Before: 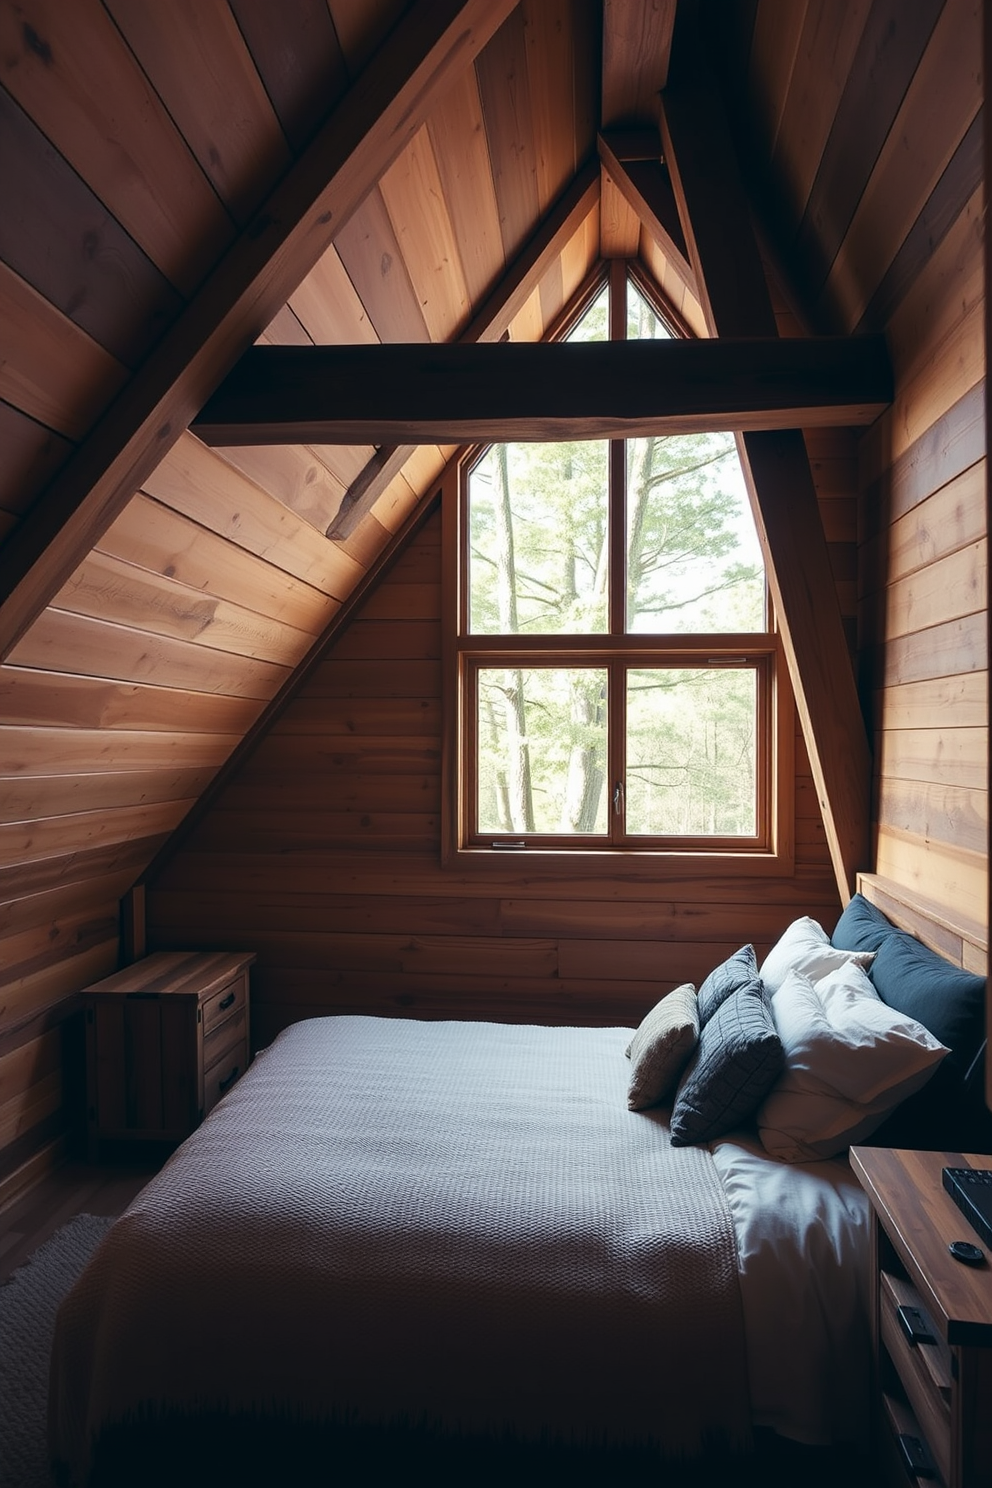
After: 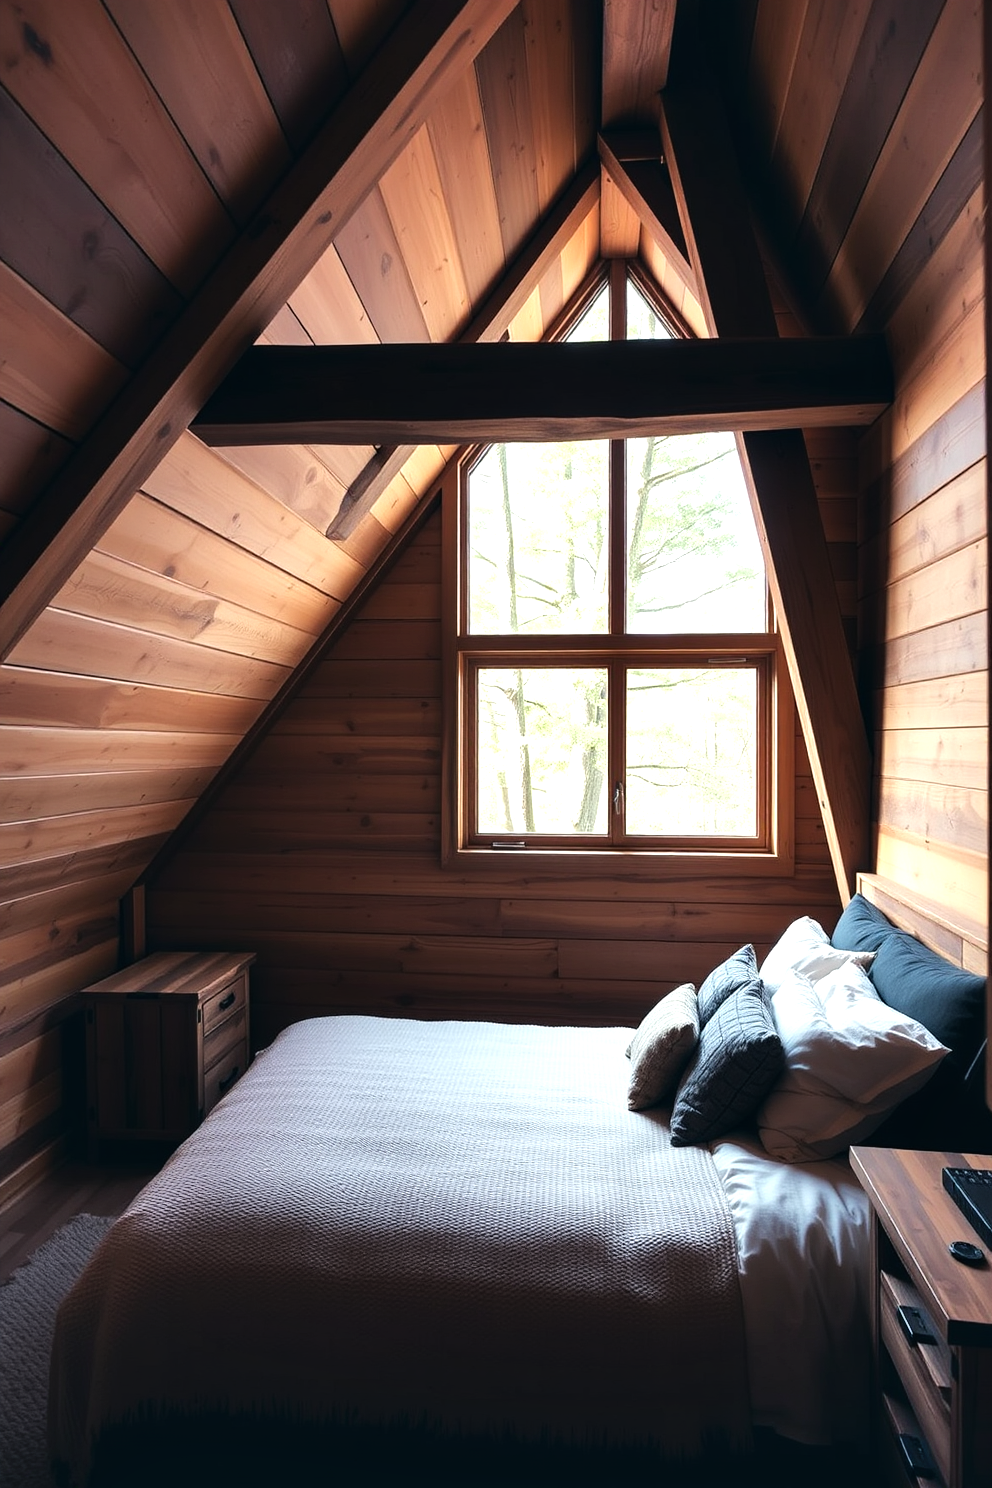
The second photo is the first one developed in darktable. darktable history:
shadows and highlights: highlights color adjustment 89.62%, low approximation 0.01, soften with gaussian
color calibration: illuminant same as pipeline (D50), adaptation XYZ, x 0.347, y 0.358, temperature 5014.3 K
tone equalizer: -8 EV -0.755 EV, -7 EV -0.676 EV, -6 EV -0.631 EV, -5 EV -0.404 EV, -3 EV 0.378 EV, -2 EV 0.6 EV, -1 EV 0.701 EV, +0 EV 0.722 EV
